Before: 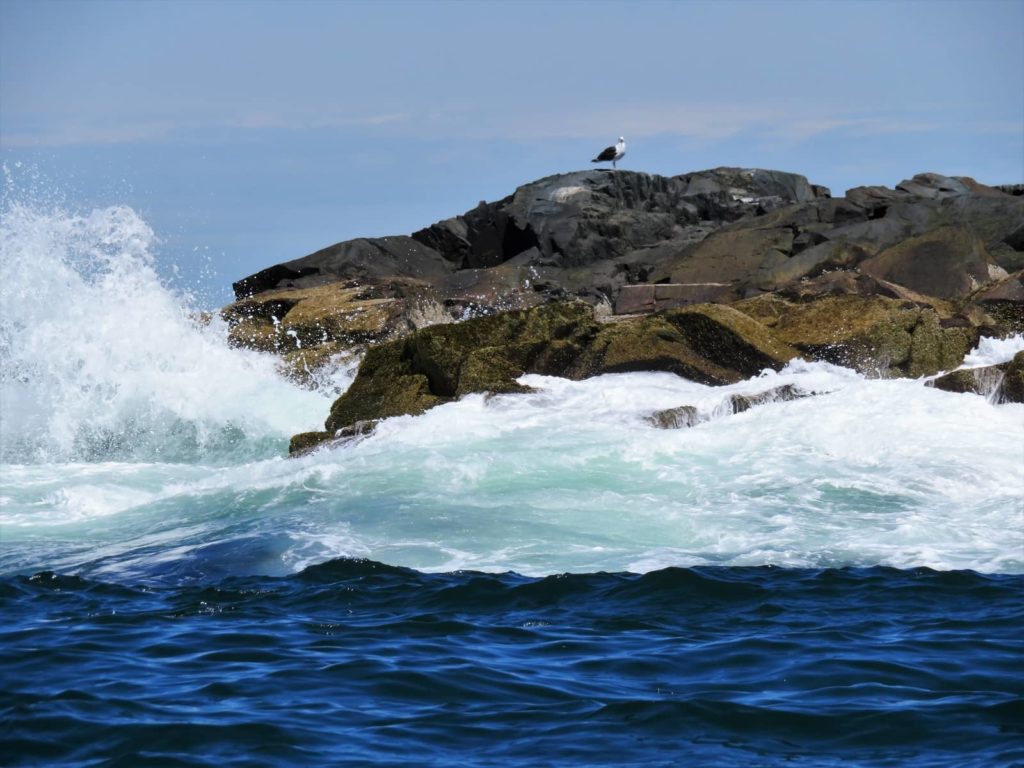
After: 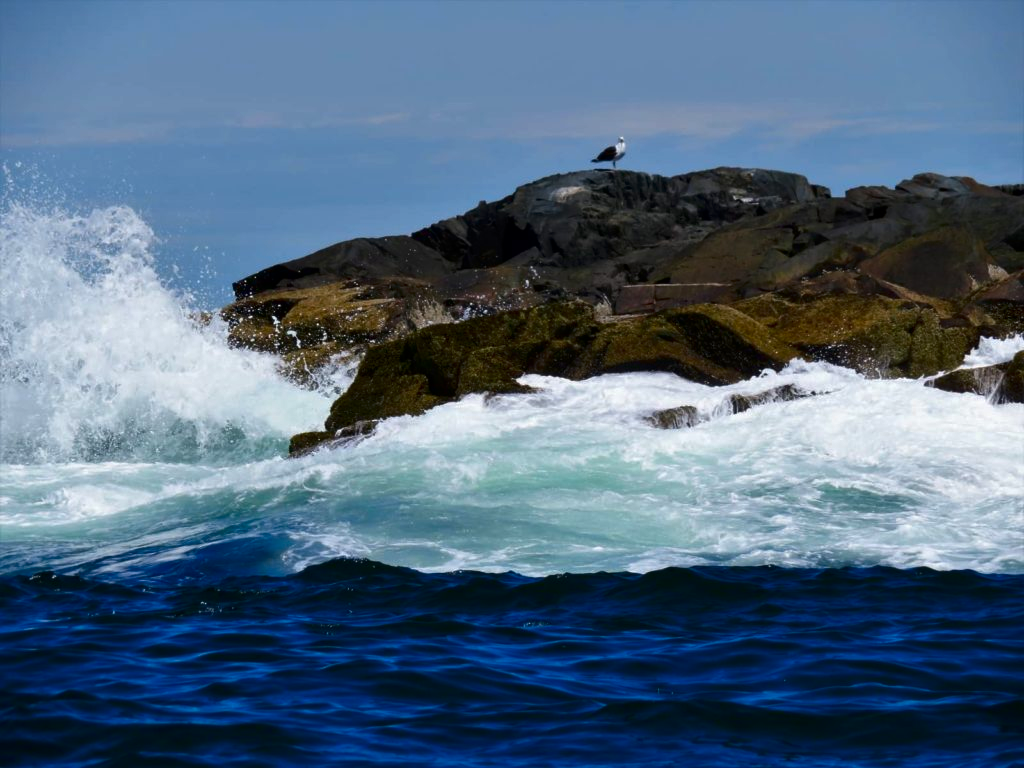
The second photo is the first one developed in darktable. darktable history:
white balance: emerald 1
contrast brightness saturation: brightness -0.25, saturation 0.2
